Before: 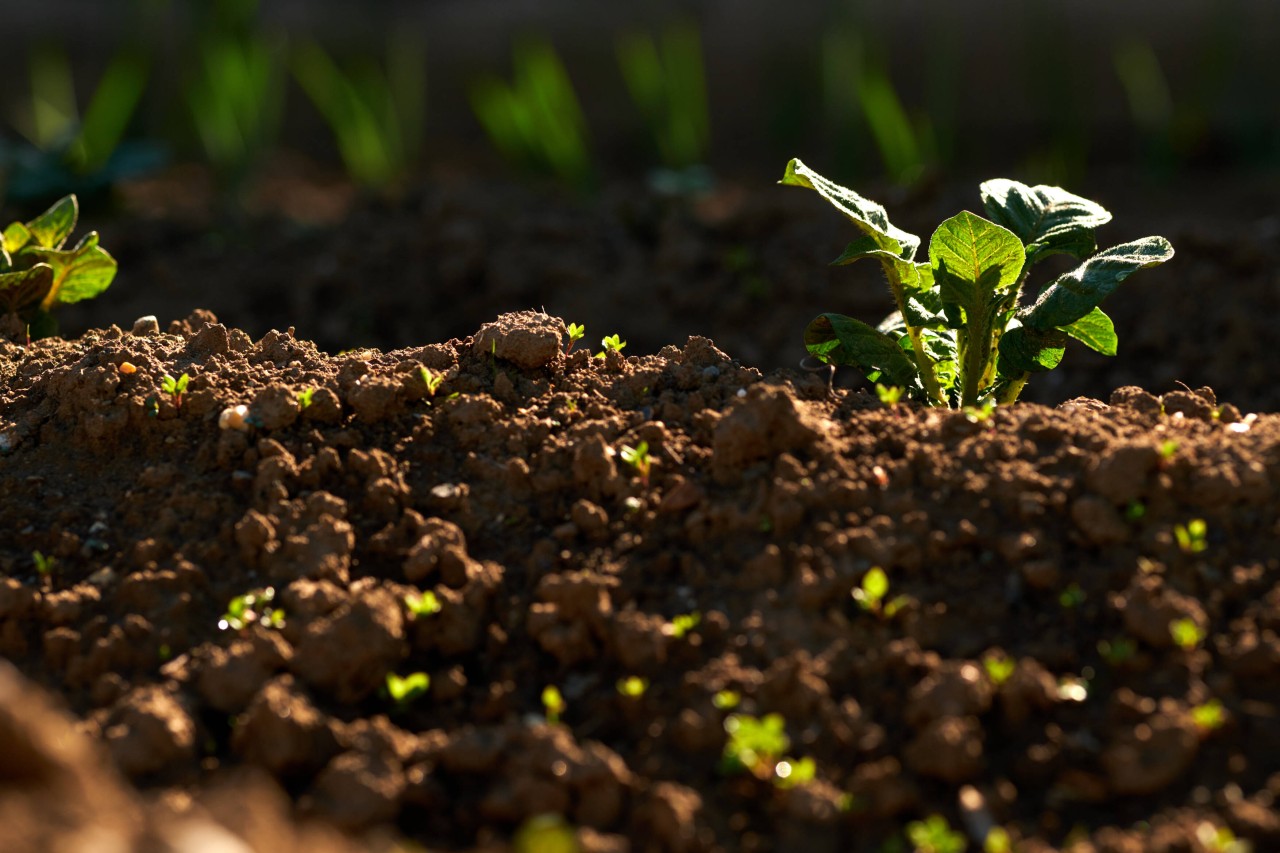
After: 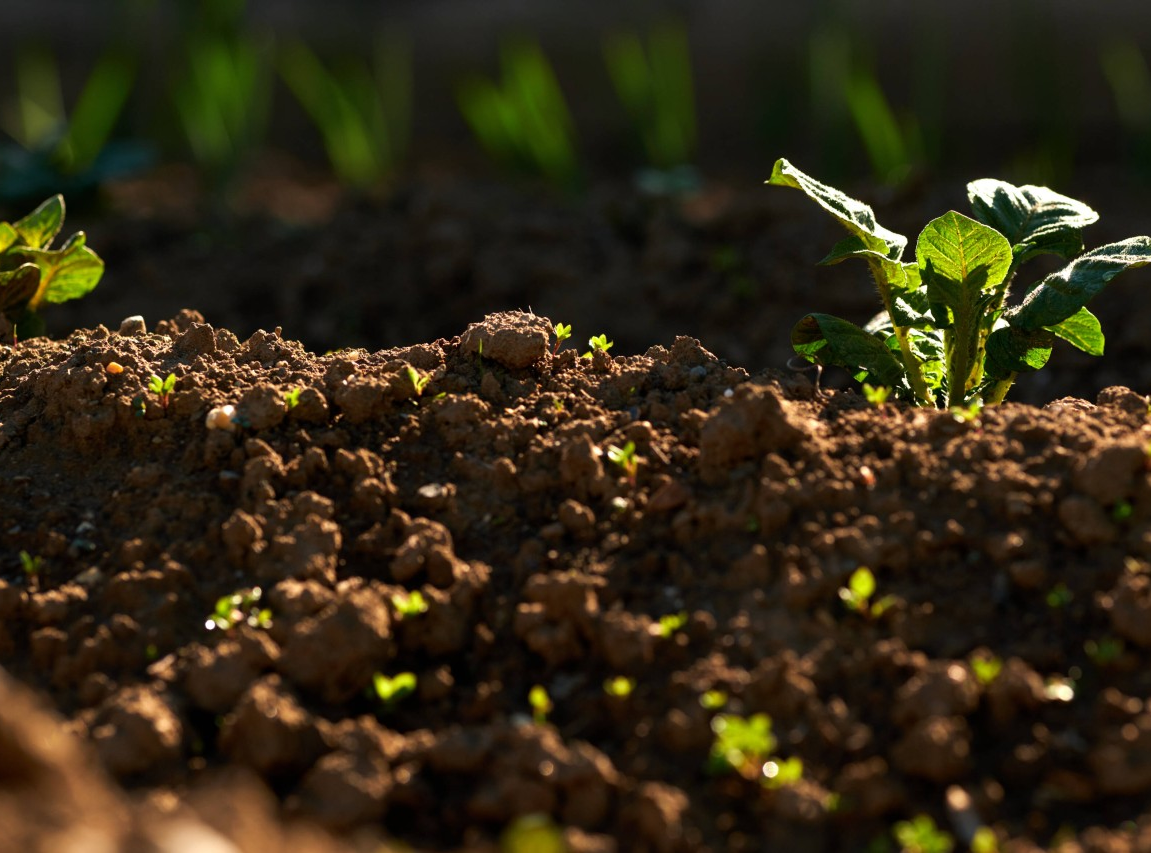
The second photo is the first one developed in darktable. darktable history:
crop and rotate: left 1.072%, right 8.986%
